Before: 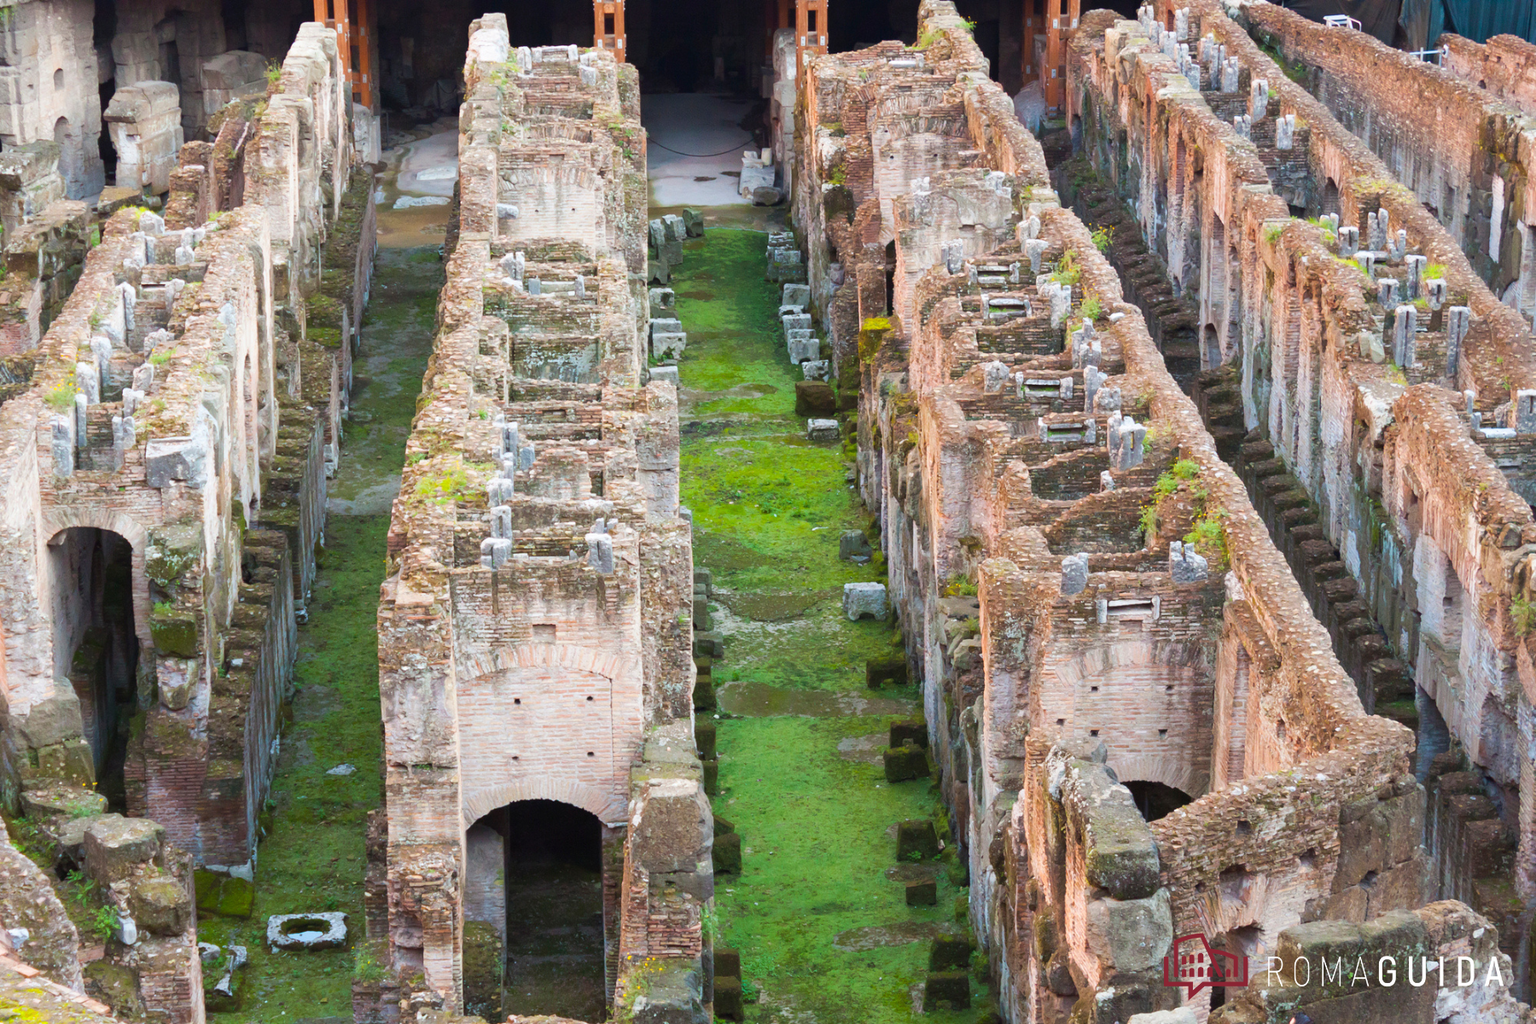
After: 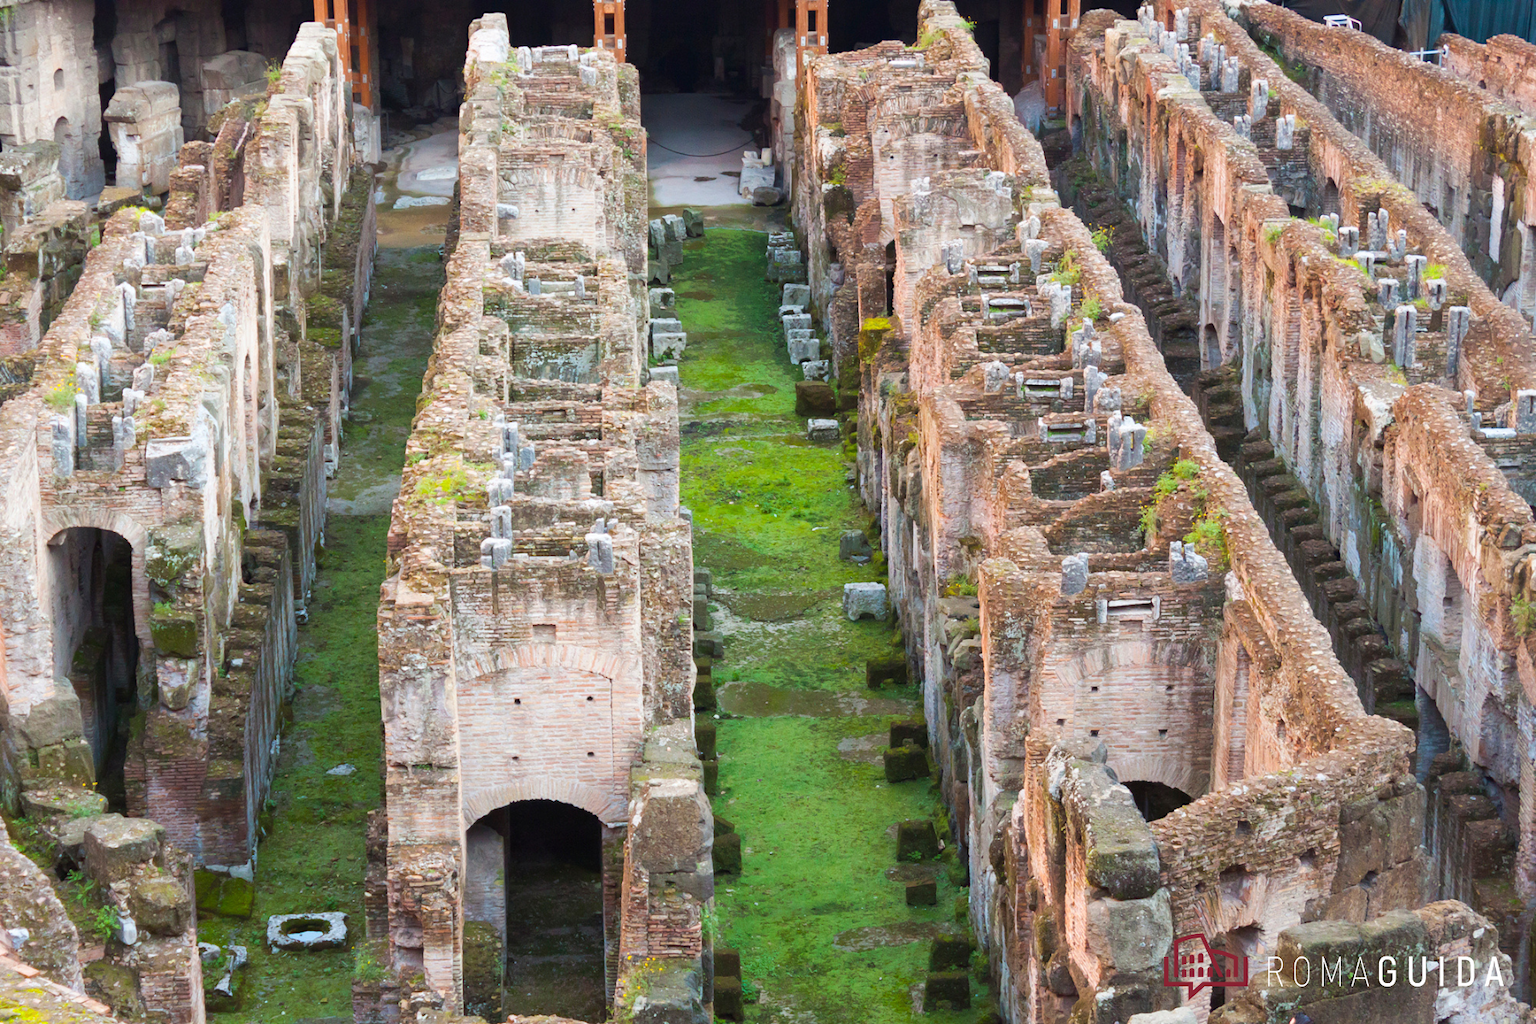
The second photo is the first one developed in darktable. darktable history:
local contrast: mode bilateral grid, contrast 11, coarseness 25, detail 112%, midtone range 0.2
